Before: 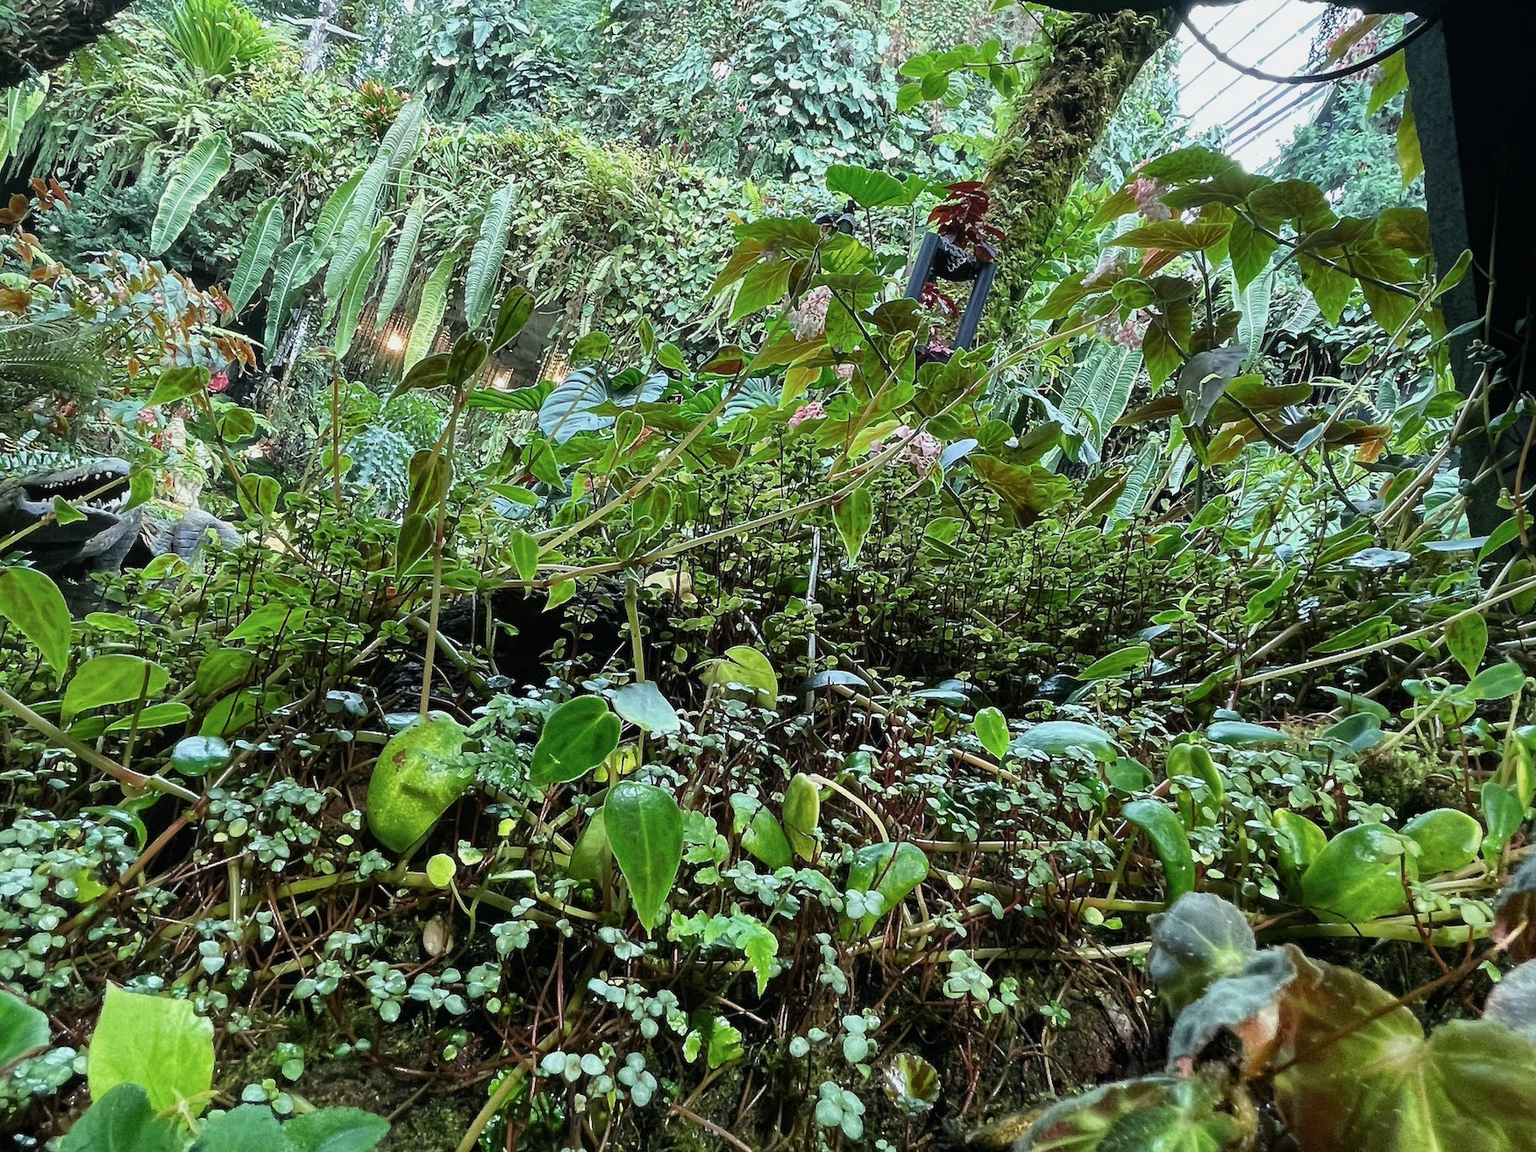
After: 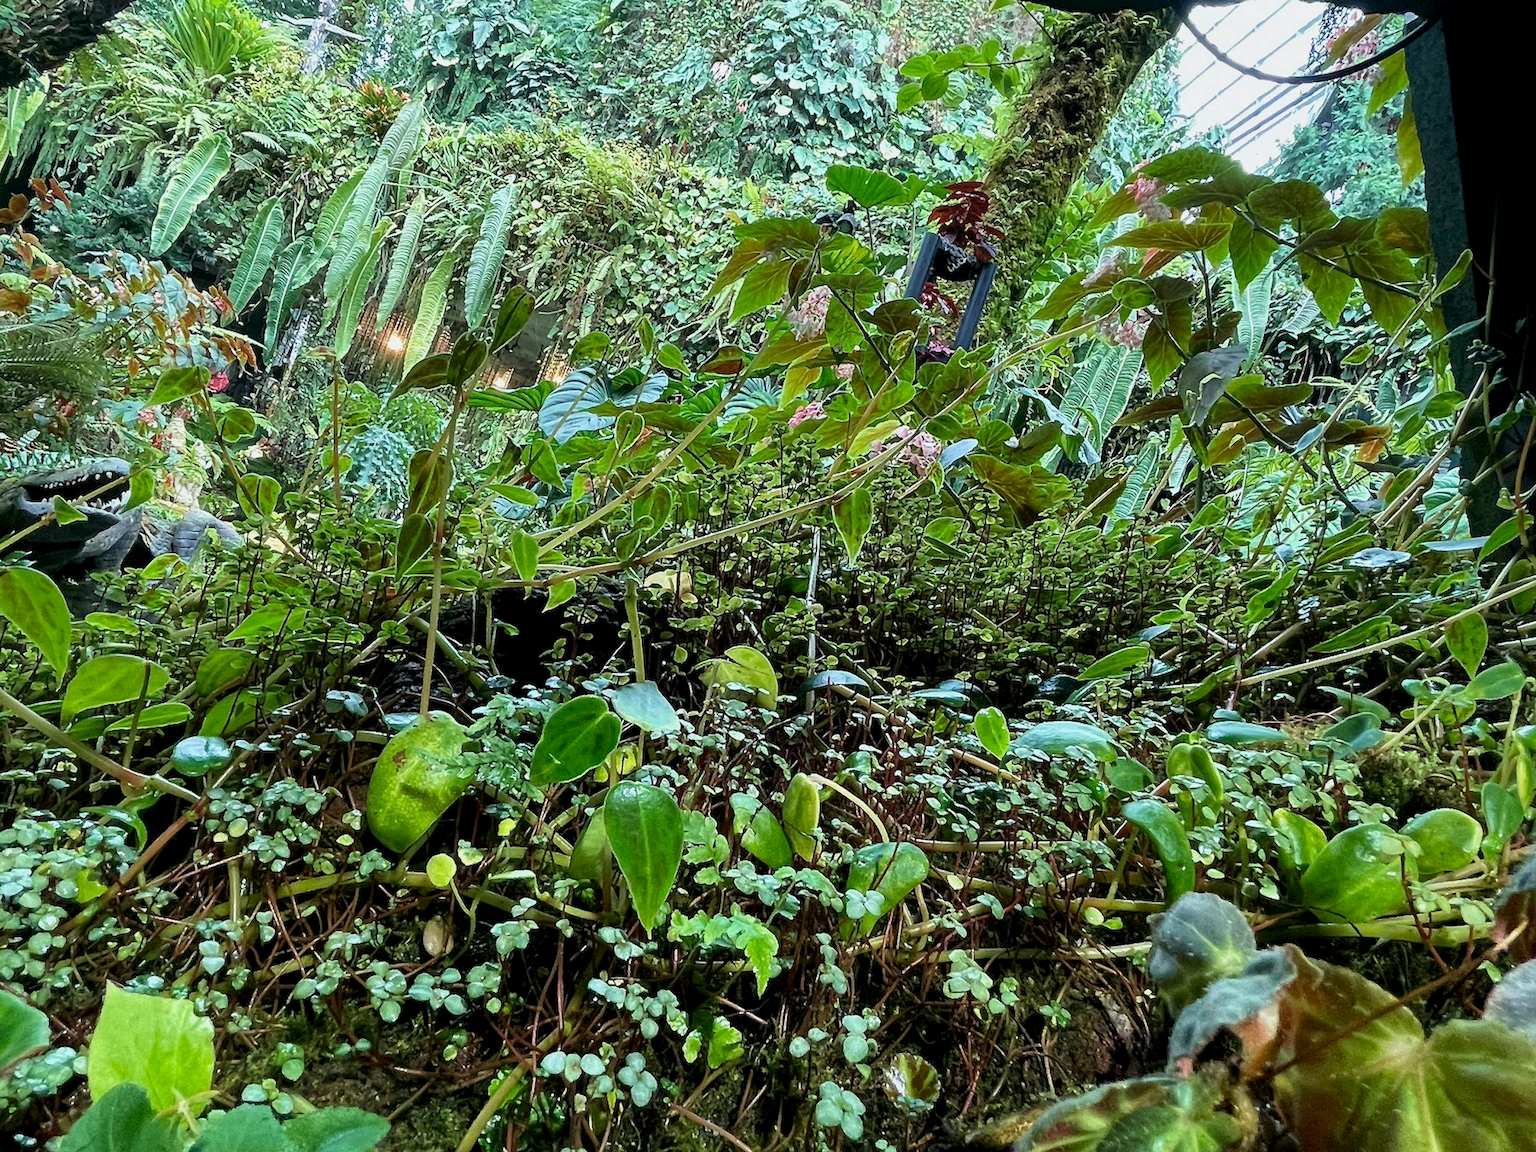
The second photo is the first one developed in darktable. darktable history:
tone equalizer: on, module defaults
velvia: on, module defaults
